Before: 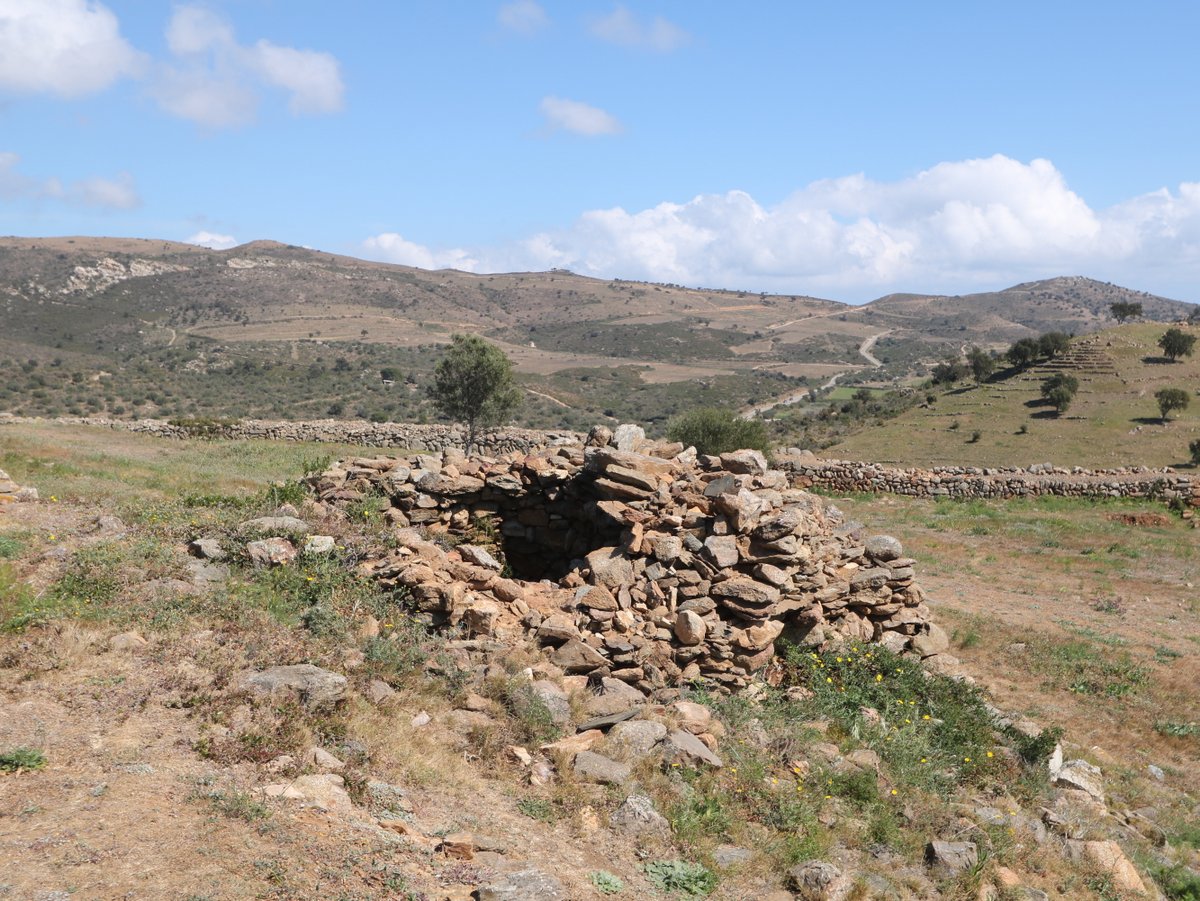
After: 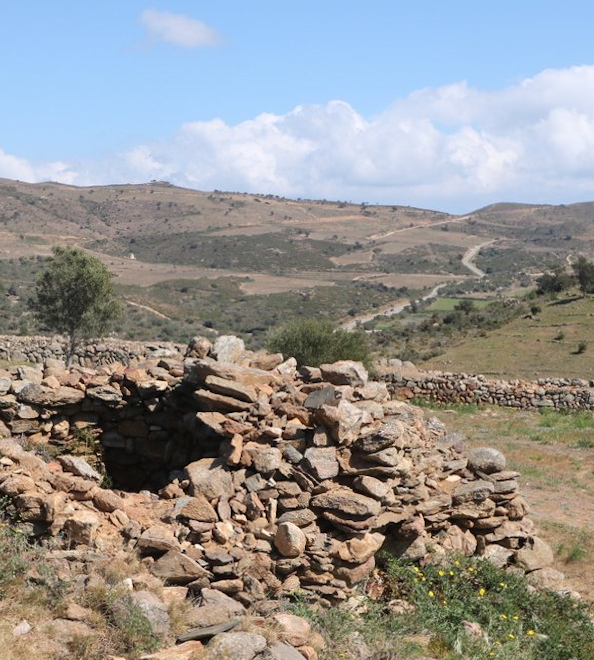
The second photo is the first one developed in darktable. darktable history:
crop: left 32.075%, top 10.976%, right 18.355%, bottom 17.596%
rotate and perspective: lens shift (horizontal) -0.055, automatic cropping off
exposure: exposure 0.014 EV, compensate highlight preservation false
